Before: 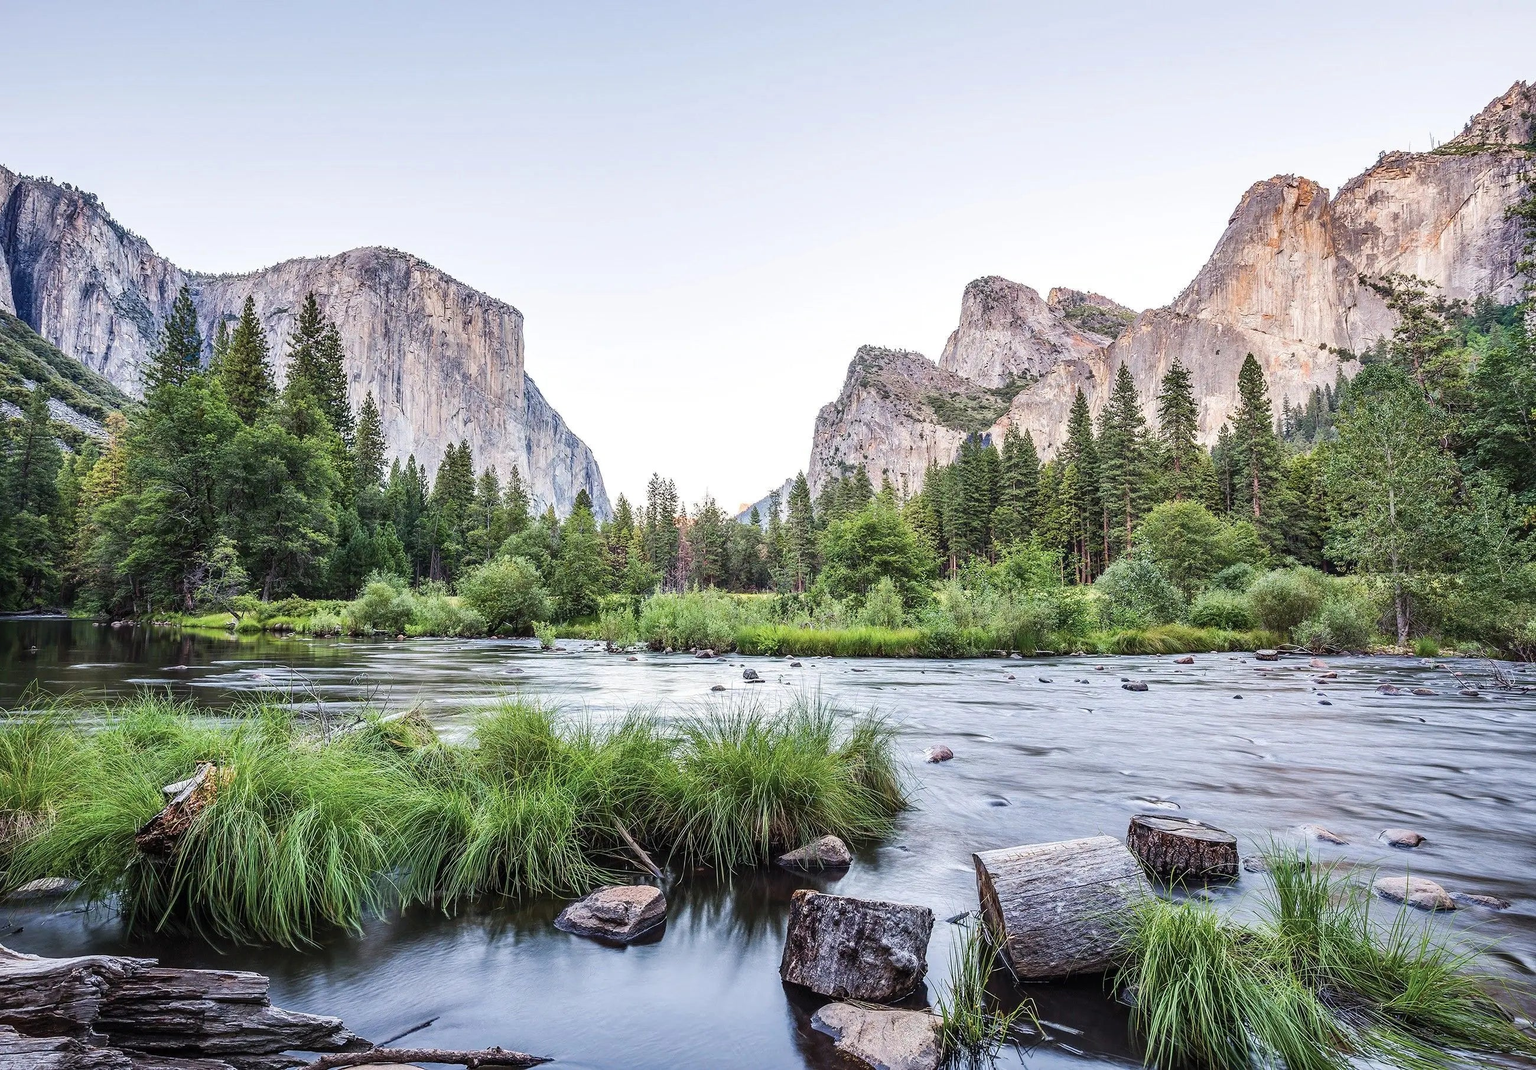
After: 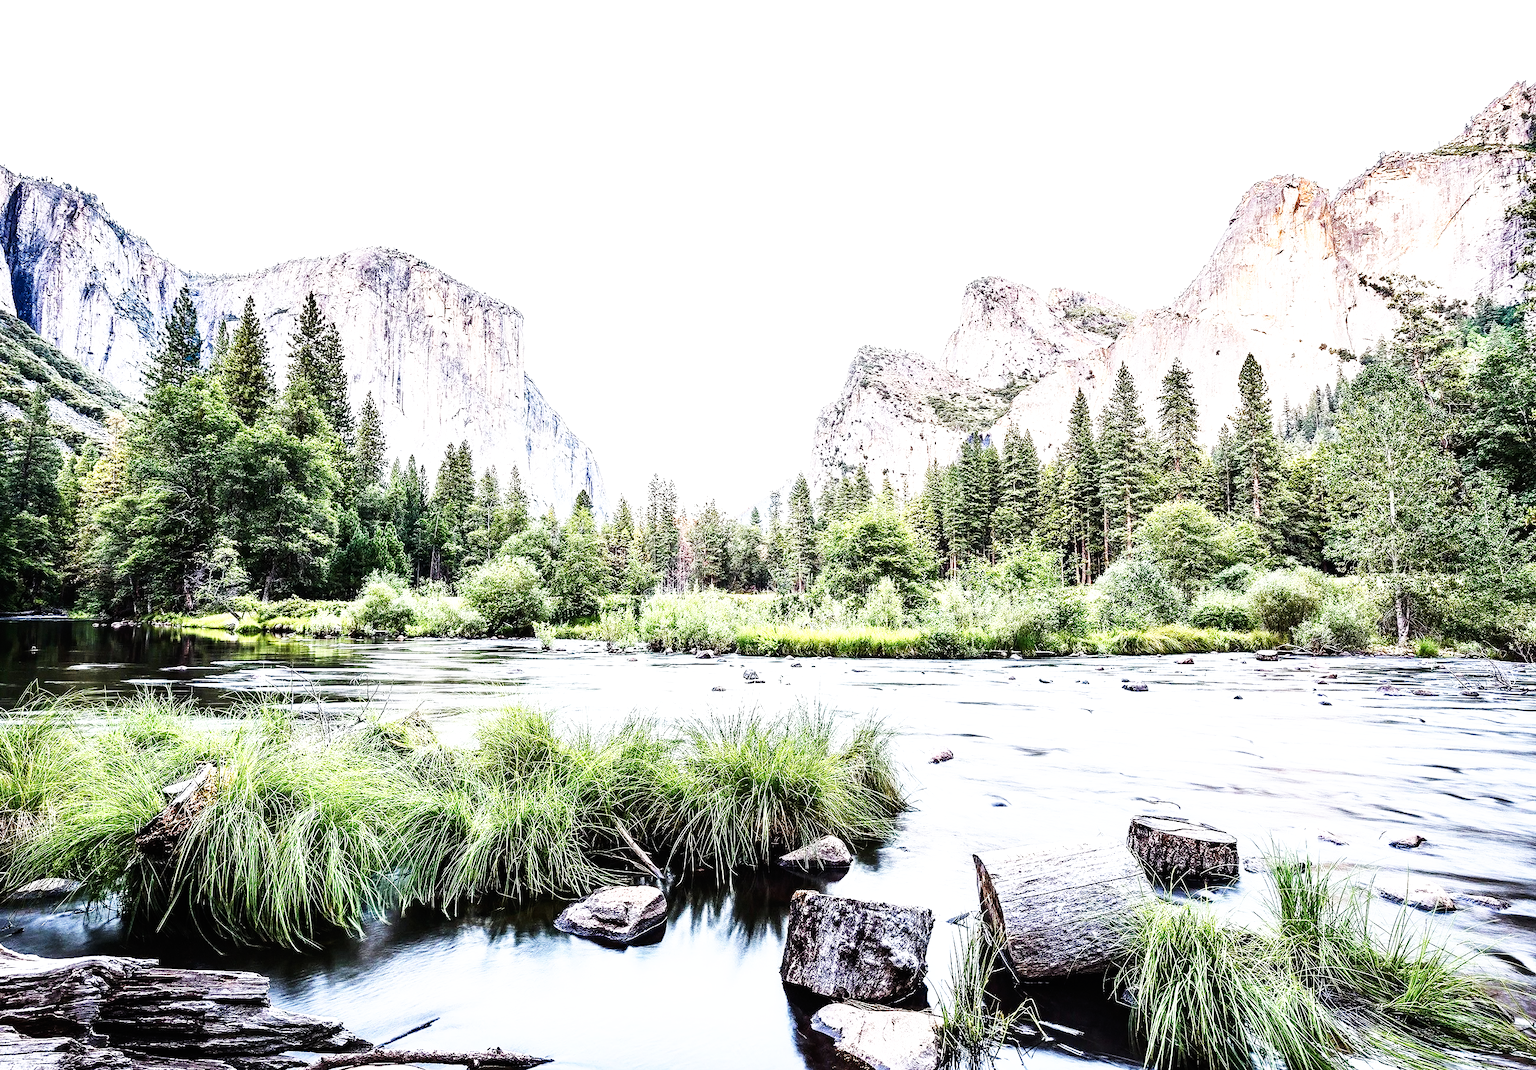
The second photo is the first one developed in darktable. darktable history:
tone equalizer: -8 EV -1.08 EV, -7 EV -1.01 EV, -6 EV -0.867 EV, -5 EV -0.578 EV, -3 EV 0.578 EV, -2 EV 0.867 EV, -1 EV 1.01 EV, +0 EV 1.08 EV, edges refinement/feathering 500, mask exposure compensation -1.57 EV, preserve details no
base curve: curves: ch0 [(0, 0) (0.007, 0.004) (0.027, 0.03) (0.046, 0.07) (0.207, 0.54) (0.442, 0.872) (0.673, 0.972) (1, 1)], preserve colors none
grain: coarseness 0.09 ISO, strength 40%
